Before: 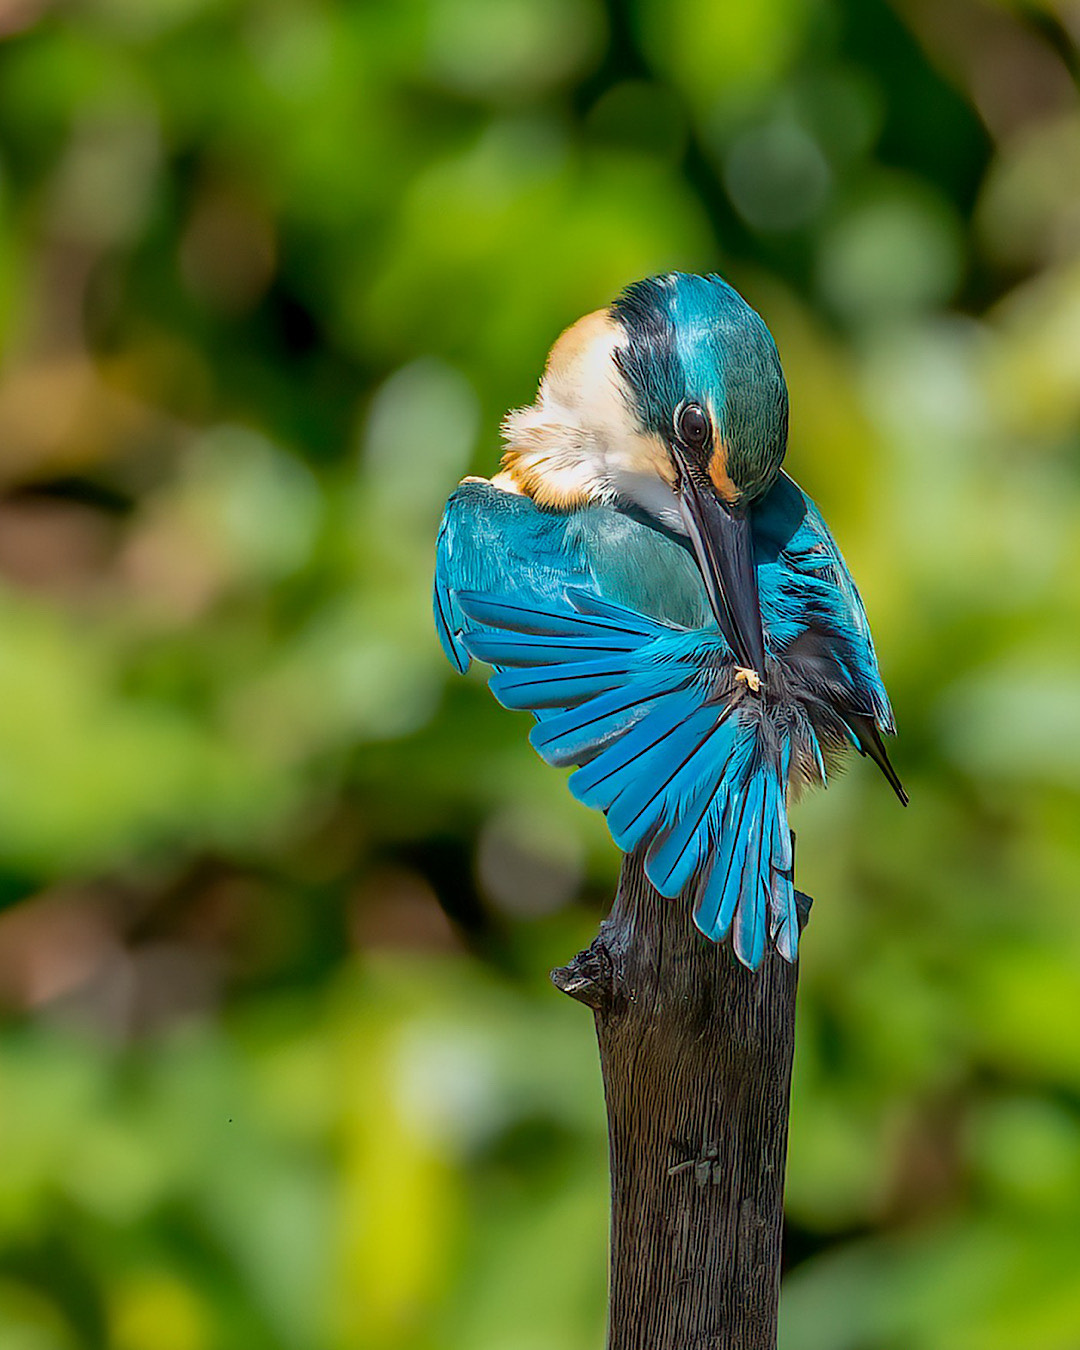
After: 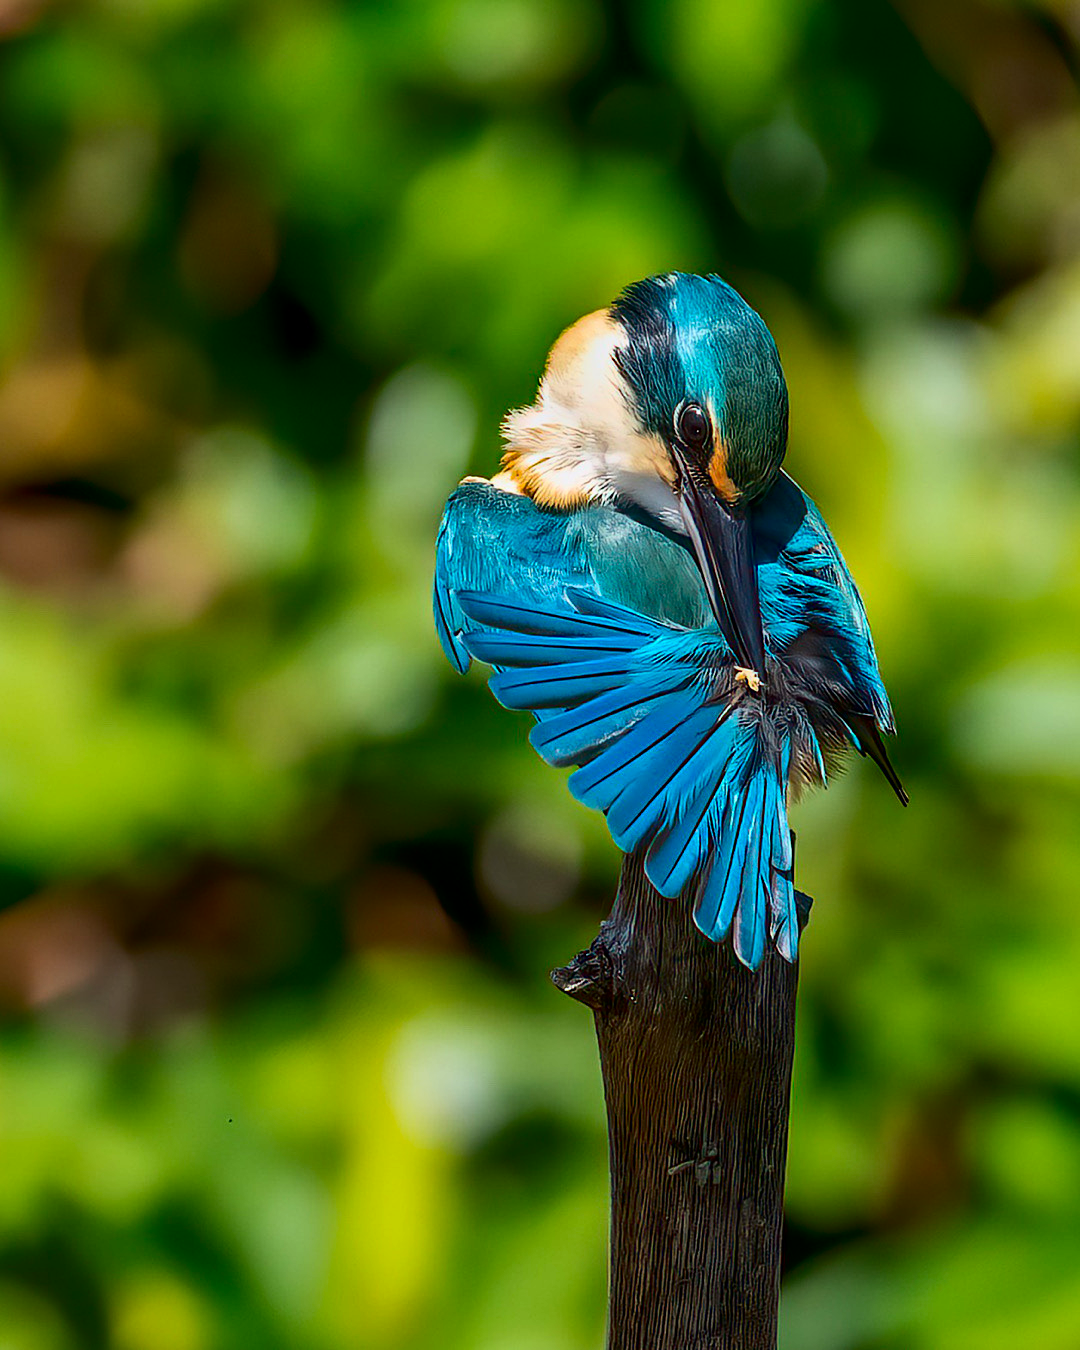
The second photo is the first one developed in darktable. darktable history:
contrast brightness saturation: contrast 0.192, brightness -0.103, saturation 0.209
